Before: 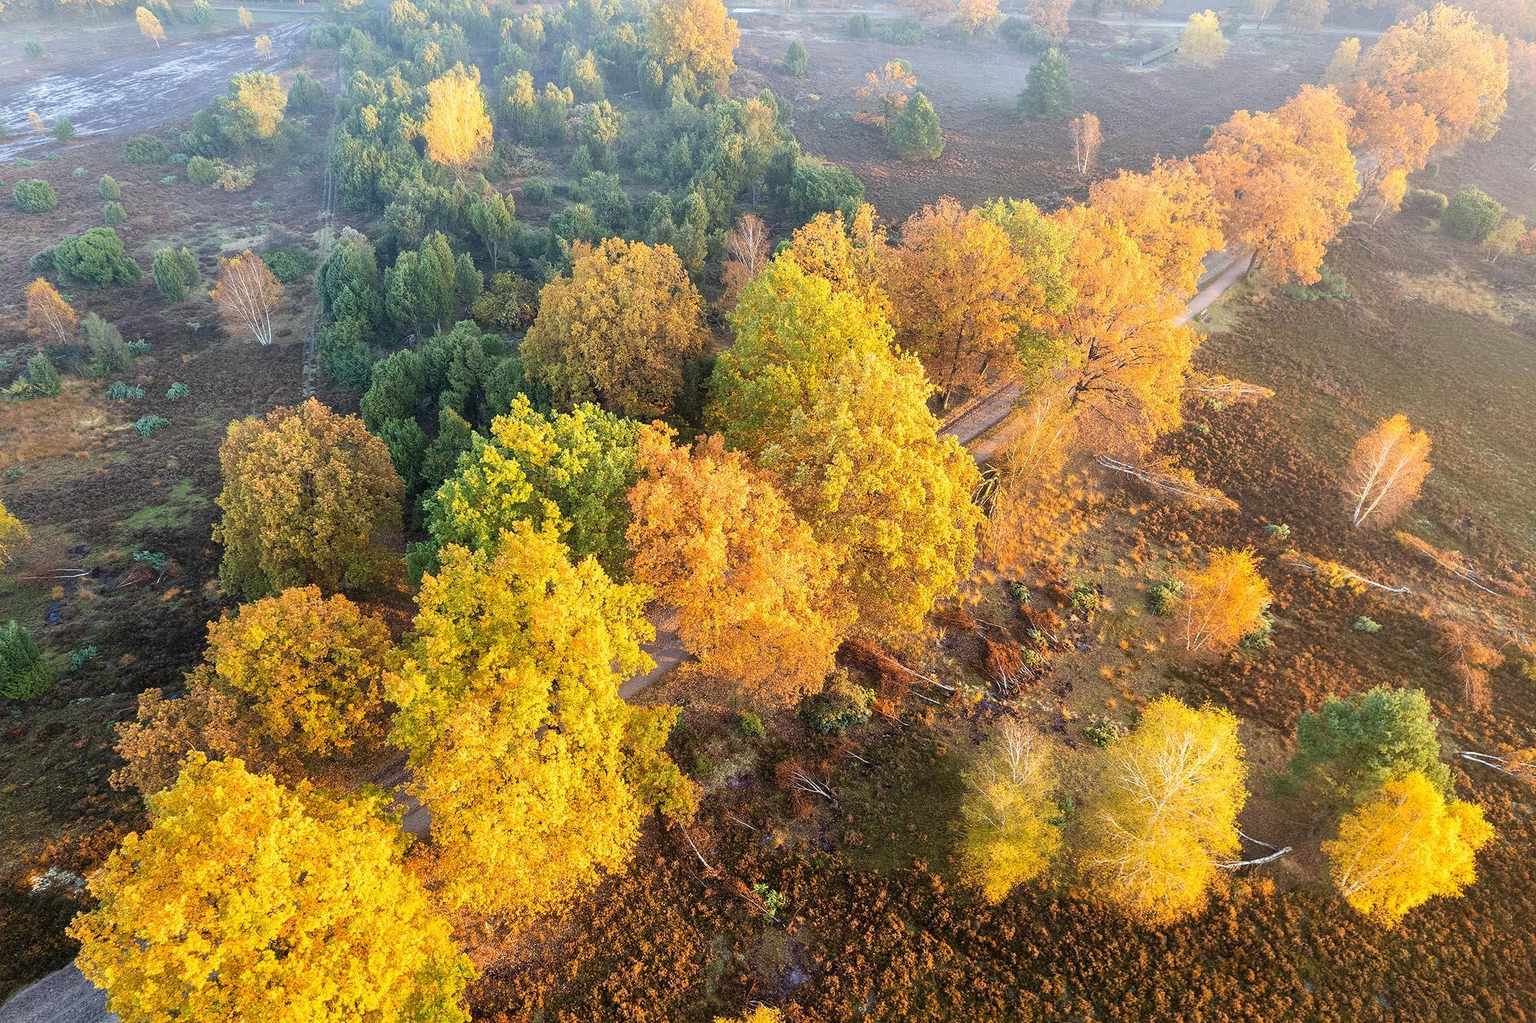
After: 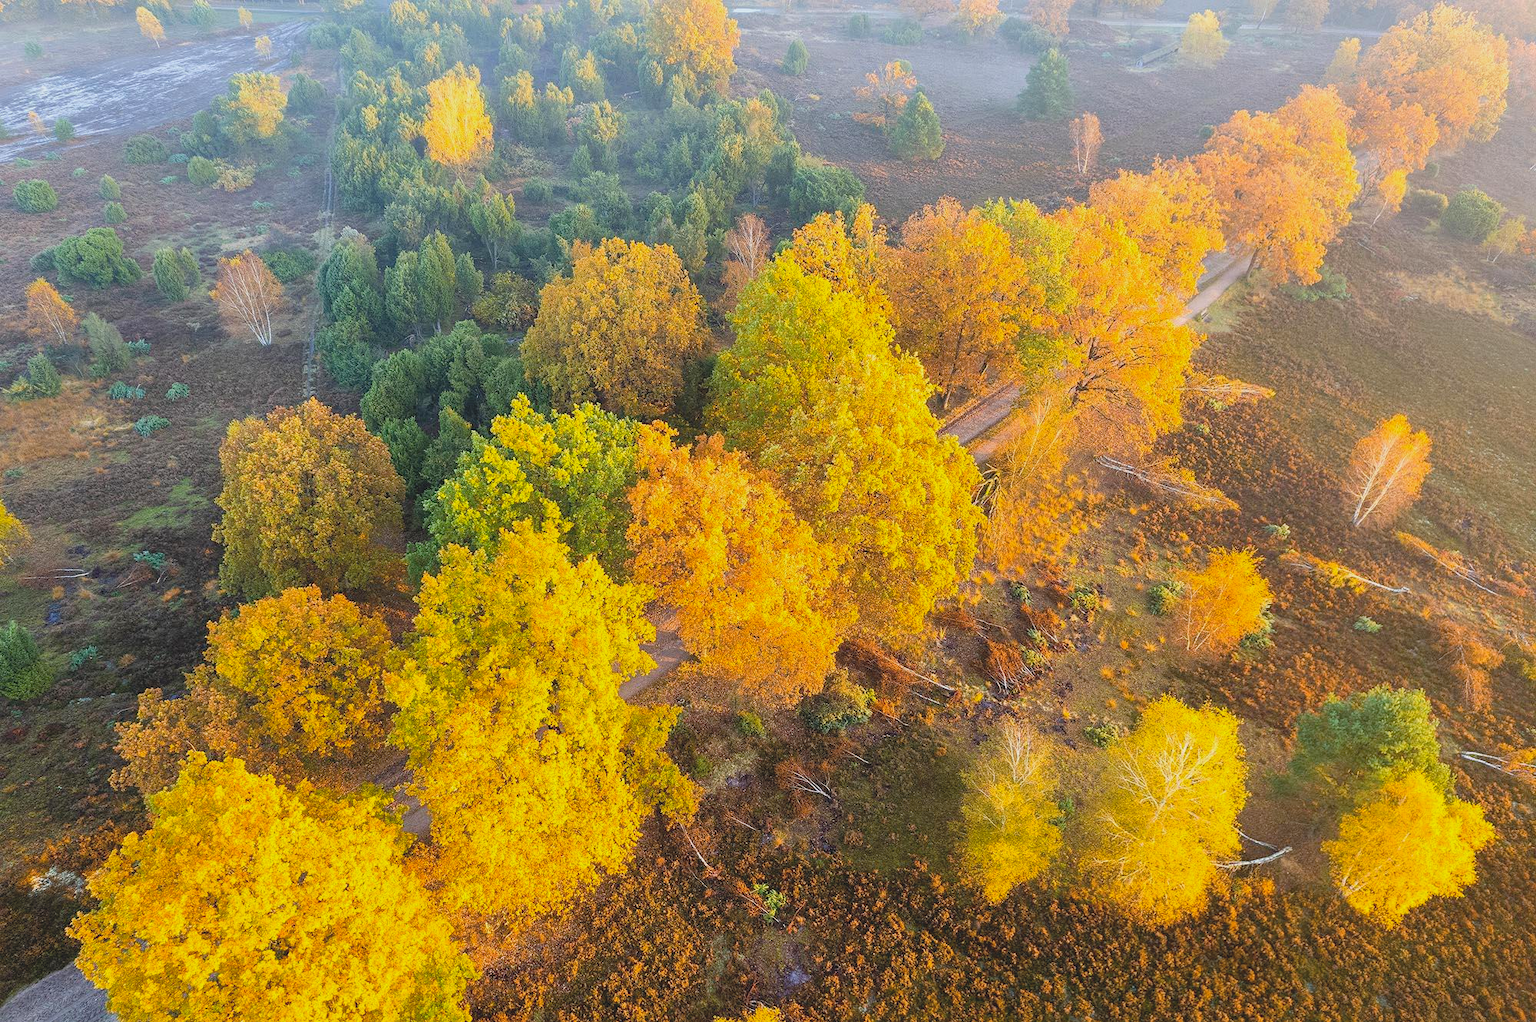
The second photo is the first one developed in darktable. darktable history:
color balance rgb: perceptual saturation grading › global saturation 30%, global vibrance 10%
contrast brightness saturation: contrast -0.15, brightness 0.05, saturation -0.12
